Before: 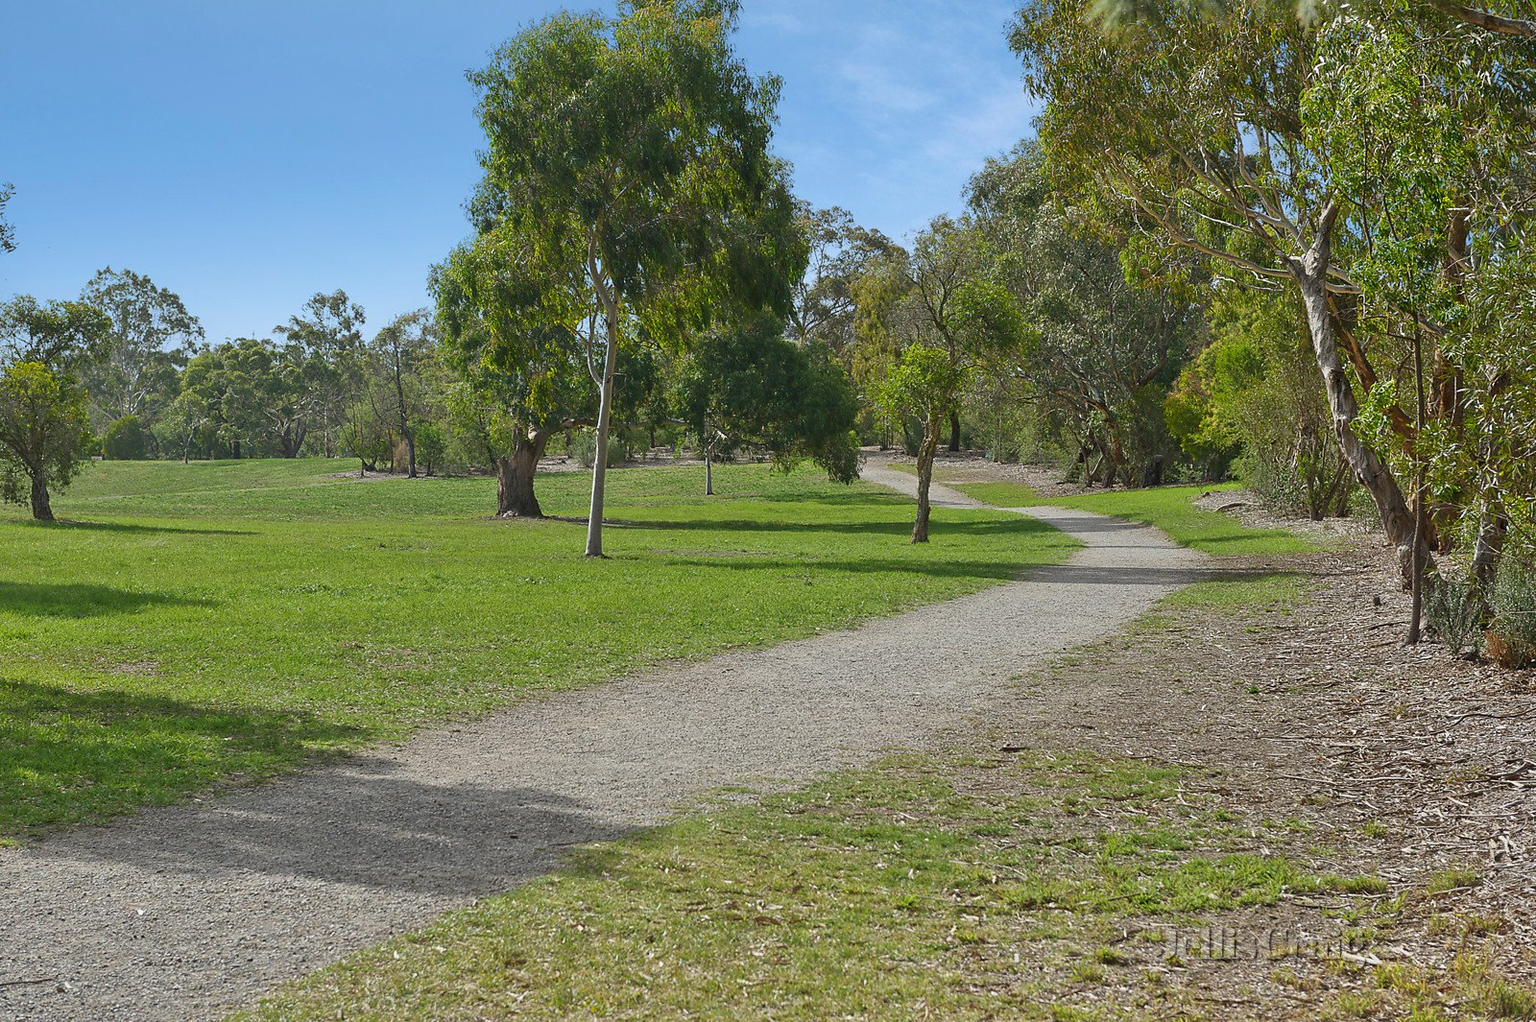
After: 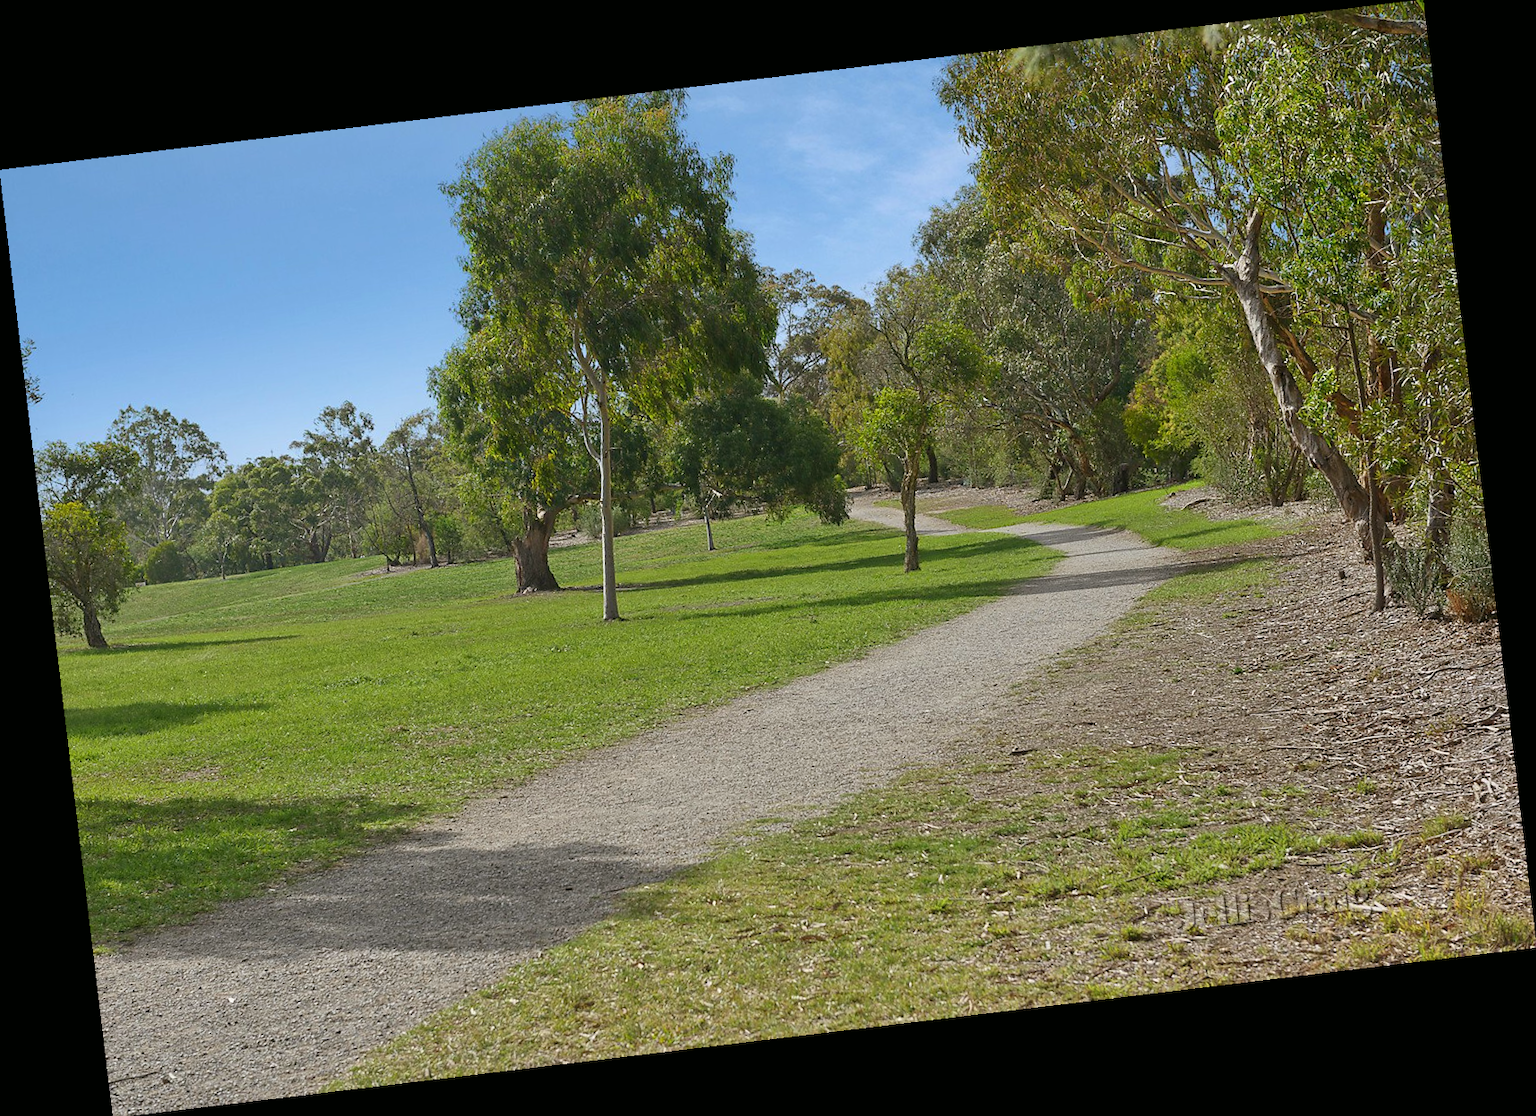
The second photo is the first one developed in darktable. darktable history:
rotate and perspective: rotation -6.83°, automatic cropping off
color balance: mode lift, gamma, gain (sRGB), lift [1, 0.99, 1.01, 0.992], gamma [1, 1.037, 0.974, 0.963]
